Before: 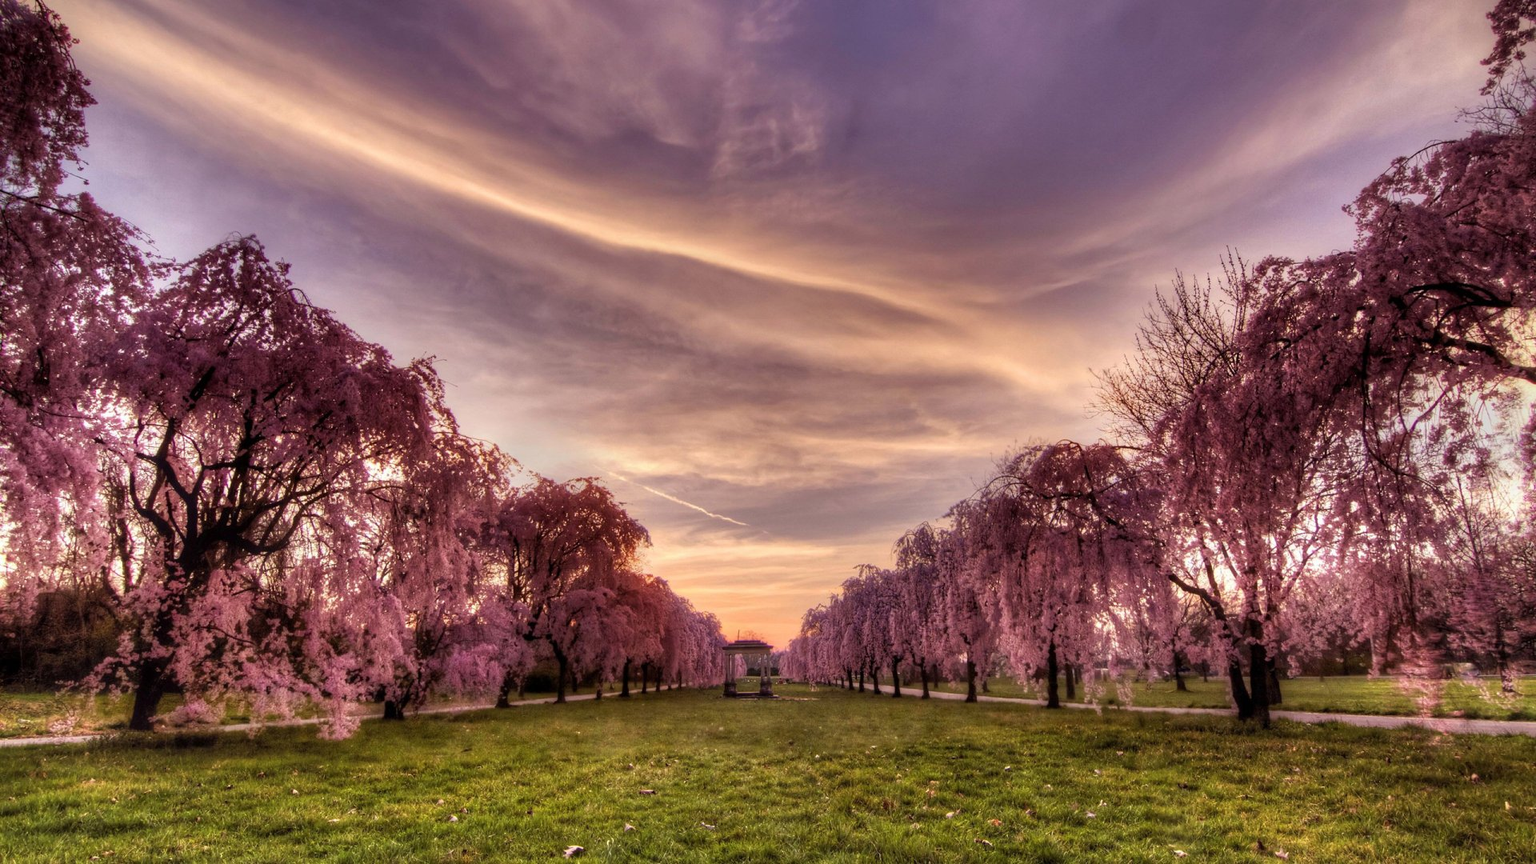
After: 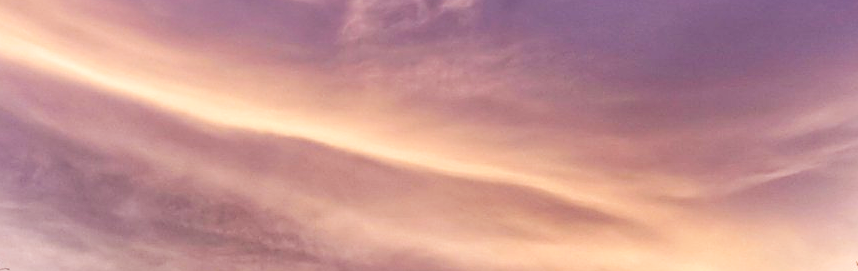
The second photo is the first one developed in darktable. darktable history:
color balance: input saturation 99%
crop: left 28.64%, top 16.832%, right 26.637%, bottom 58.055%
sharpen: on, module defaults
shadows and highlights: shadows 43.71, white point adjustment -1.46, soften with gaussian
tone curve: curves: ch0 [(0, 0) (0.003, 0.077) (0.011, 0.089) (0.025, 0.105) (0.044, 0.122) (0.069, 0.134) (0.1, 0.151) (0.136, 0.171) (0.177, 0.198) (0.224, 0.23) (0.277, 0.273) (0.335, 0.343) (0.399, 0.422) (0.468, 0.508) (0.543, 0.601) (0.623, 0.695) (0.709, 0.782) (0.801, 0.866) (0.898, 0.934) (1, 1)], preserve colors none
exposure: black level correction 0.001, exposure 0.3 EV, compensate highlight preservation false
bloom: on, module defaults
